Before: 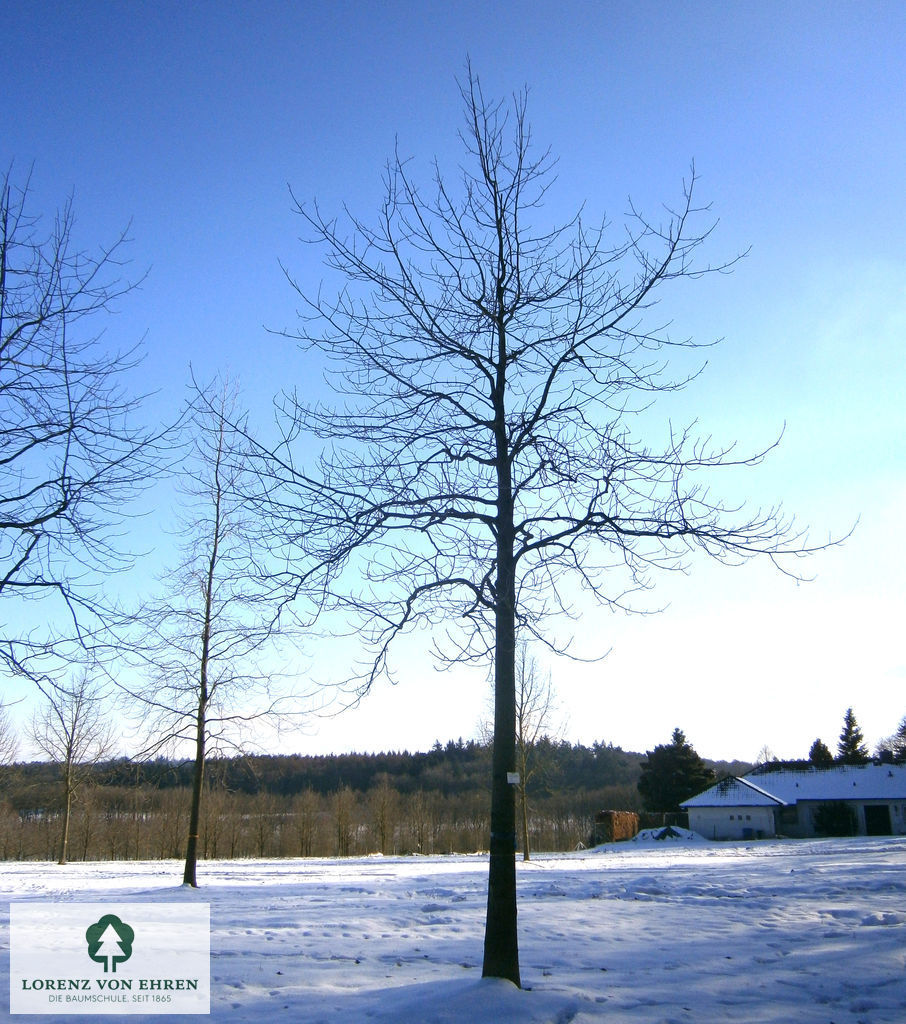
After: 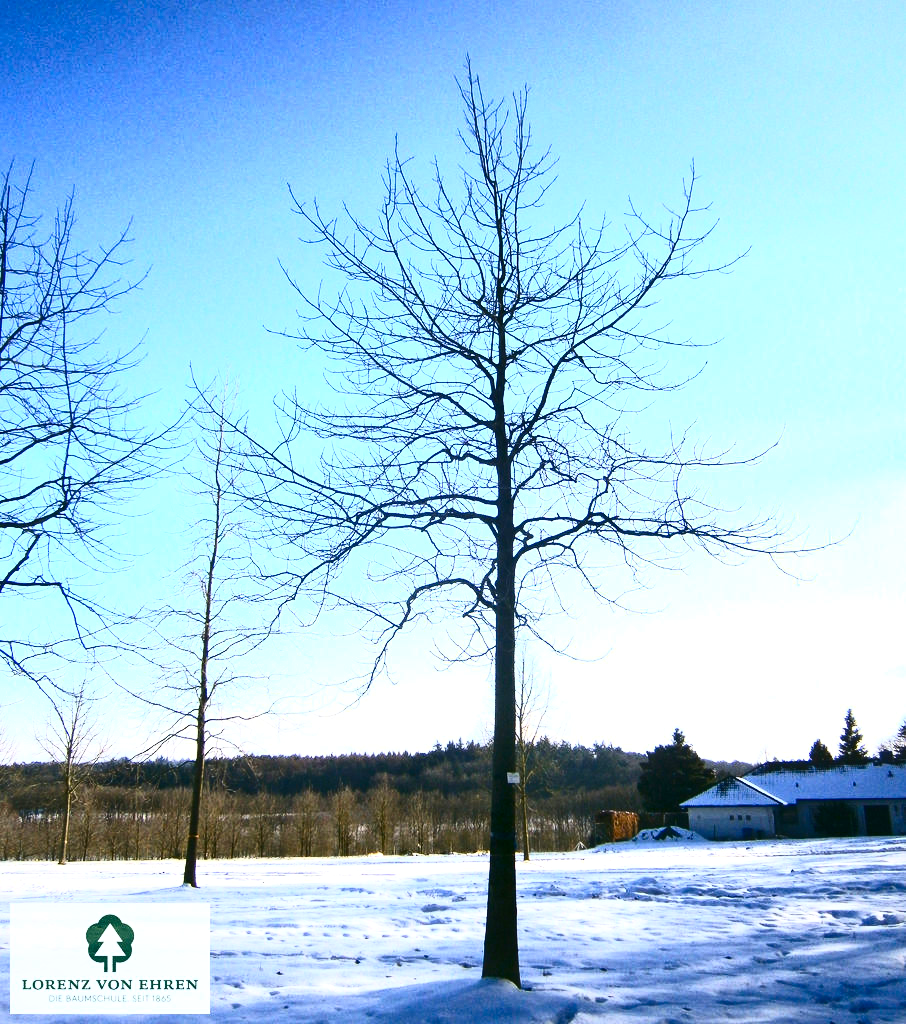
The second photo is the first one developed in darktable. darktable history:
color balance rgb: global offset › luminance 0.246%, global offset › hue 171.26°, linear chroma grading › global chroma -0.767%, perceptual saturation grading › global saturation 30.663%
contrast brightness saturation: contrast 0.602, brightness 0.356, saturation 0.148
local contrast: mode bilateral grid, contrast 20, coarseness 49, detail 150%, midtone range 0.2
